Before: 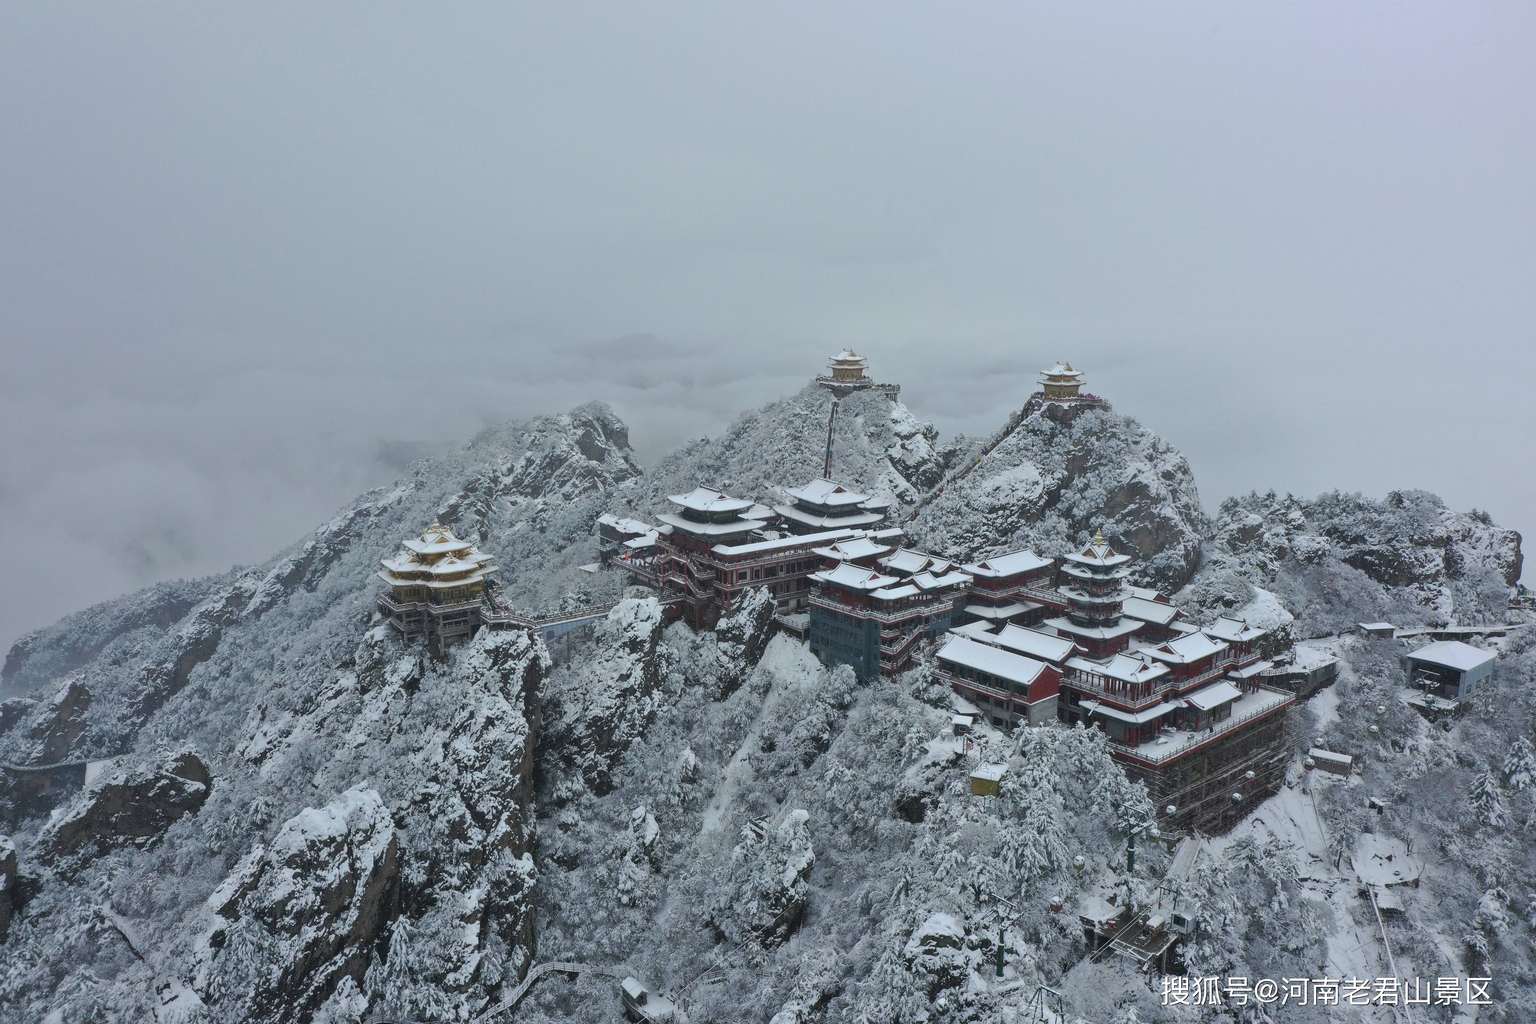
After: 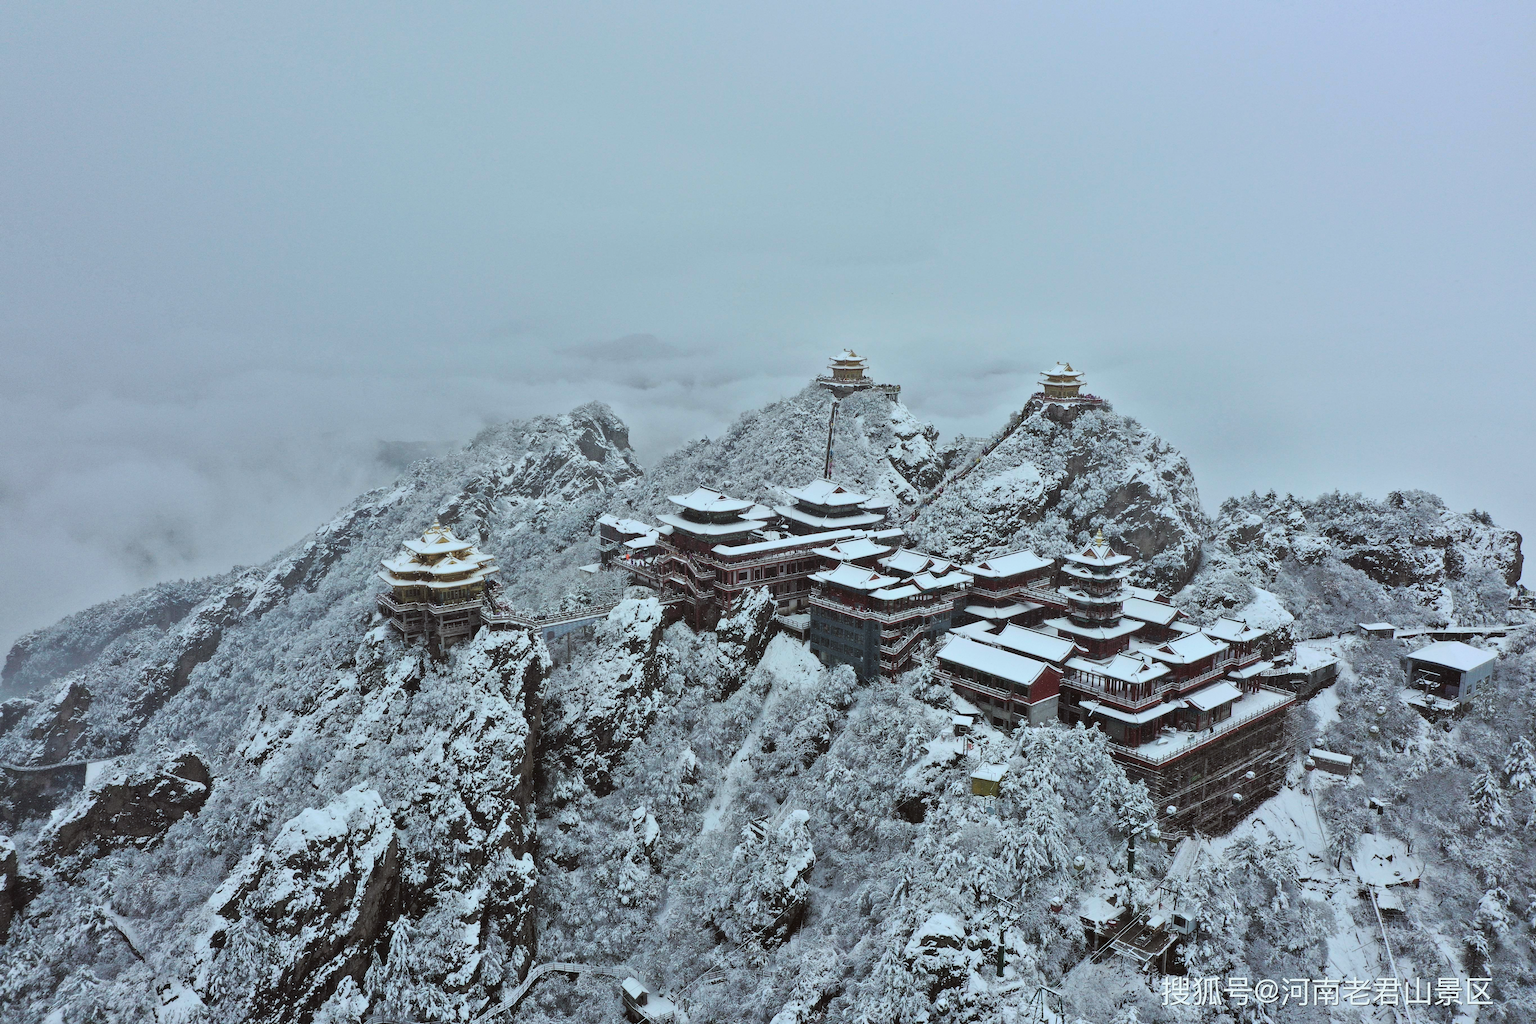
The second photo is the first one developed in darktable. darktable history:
tone curve: curves: ch0 [(0, 0.008) (0.081, 0.044) (0.177, 0.123) (0.283, 0.253) (0.416, 0.449) (0.495, 0.524) (0.661, 0.756) (0.796, 0.859) (1, 0.951)]; ch1 [(0, 0) (0.161, 0.092) (0.35, 0.33) (0.392, 0.392) (0.427, 0.426) (0.479, 0.472) (0.505, 0.5) (0.521, 0.524) (0.567, 0.564) (0.583, 0.588) (0.625, 0.627) (0.678, 0.733) (1, 1)]; ch2 [(0, 0) (0.346, 0.362) (0.404, 0.427) (0.502, 0.499) (0.531, 0.523) (0.544, 0.561) (0.58, 0.59) (0.629, 0.642) (0.717, 0.678) (1, 1)], color space Lab, linked channels, preserve colors none
color correction: highlights a* -4.99, highlights b* -3.91, shadows a* 3.71, shadows b* 4.41
shadows and highlights: soften with gaussian
